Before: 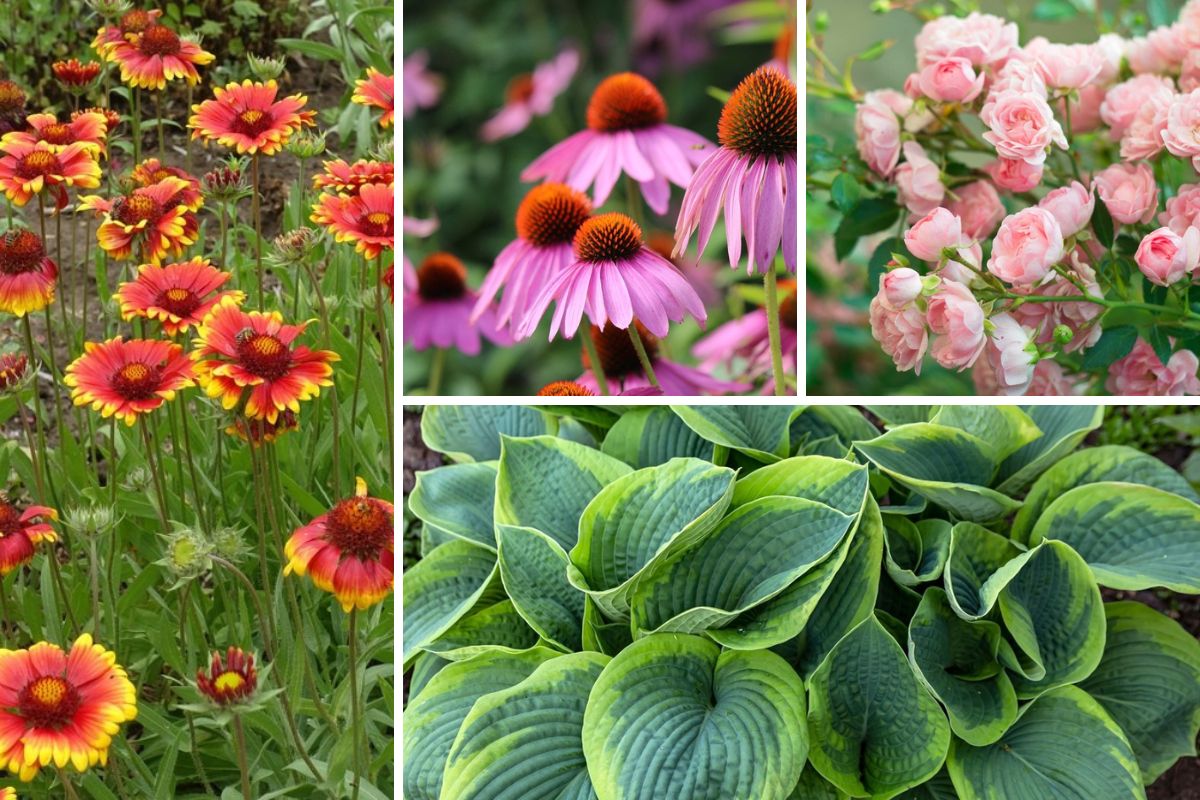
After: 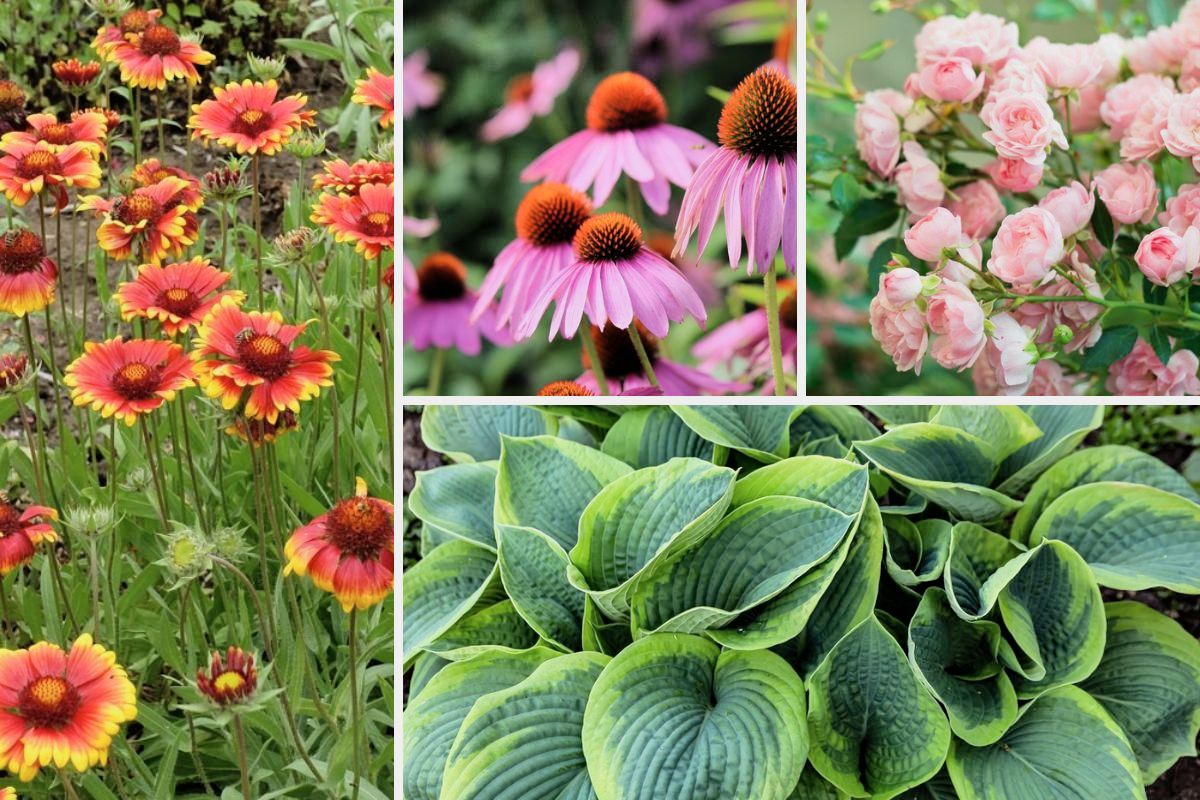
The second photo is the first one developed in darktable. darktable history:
shadows and highlights: radius 111.71, shadows 51.55, white point adjustment 9.05, highlights -2.37, soften with gaussian
filmic rgb: black relative exposure -7.65 EV, white relative exposure 4.56 EV, threshold 2.97 EV, hardness 3.61, contrast 1.058, enable highlight reconstruction true
